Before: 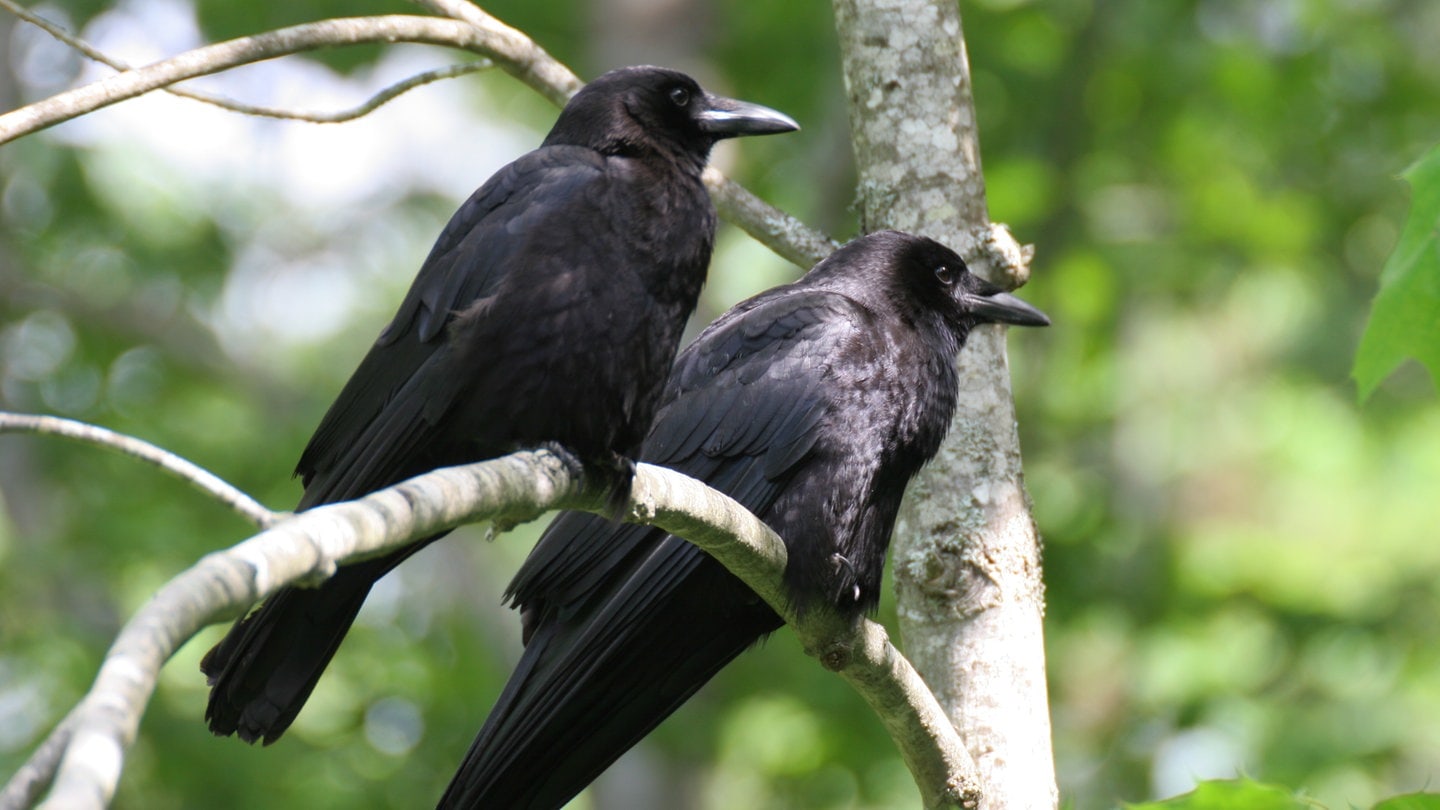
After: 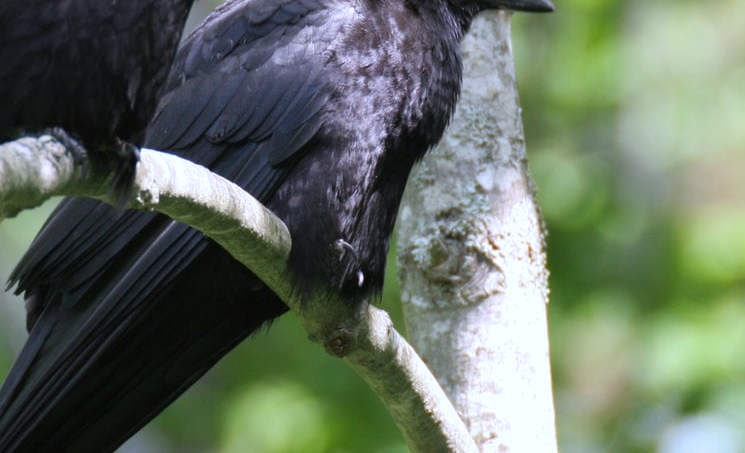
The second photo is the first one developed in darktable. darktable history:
crop: left 34.479%, top 38.822%, right 13.718%, bottom 5.172%
white balance: red 0.967, blue 1.119, emerald 0.756
